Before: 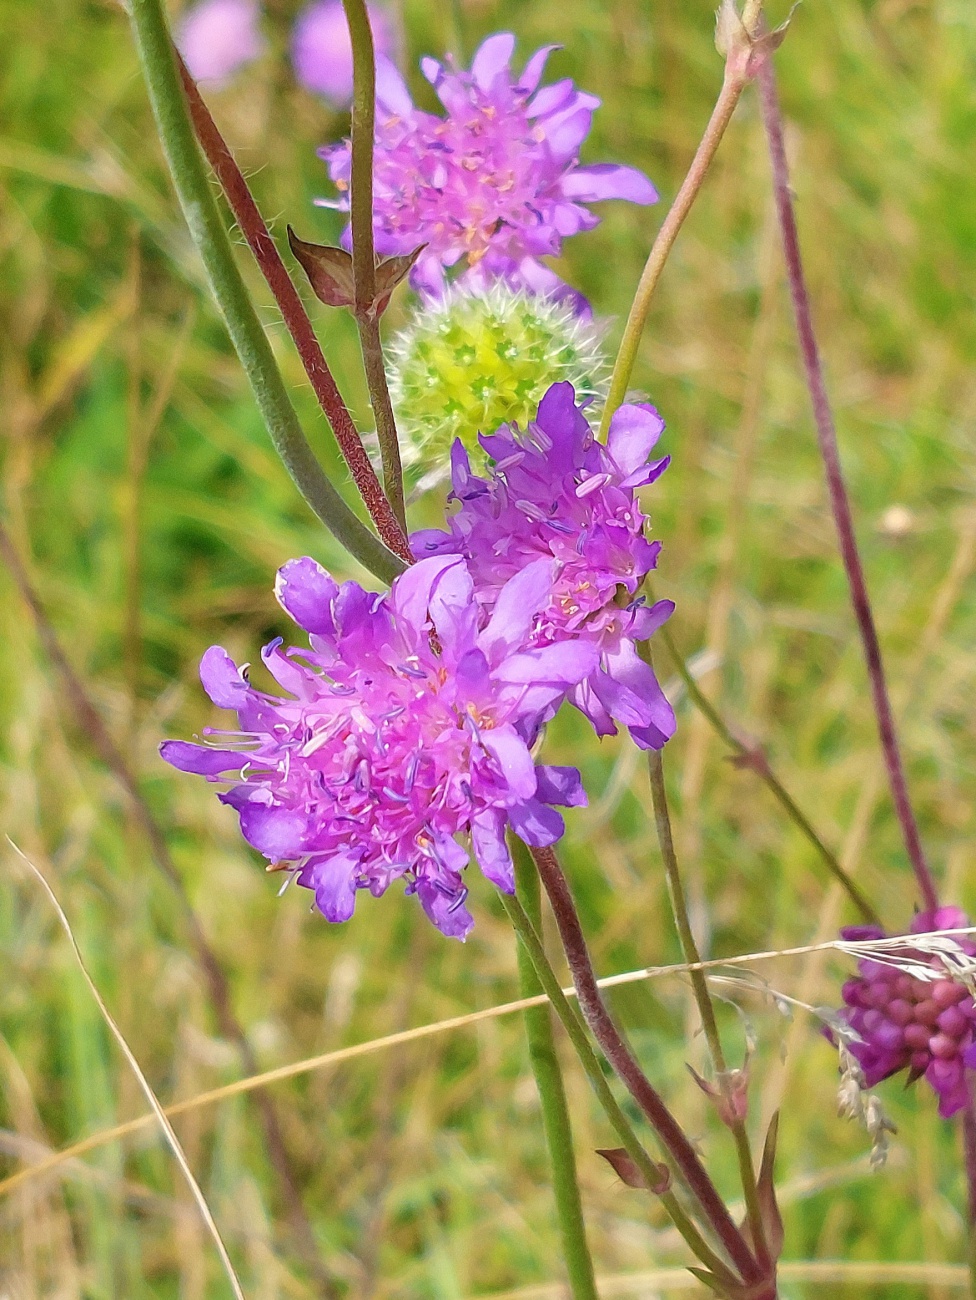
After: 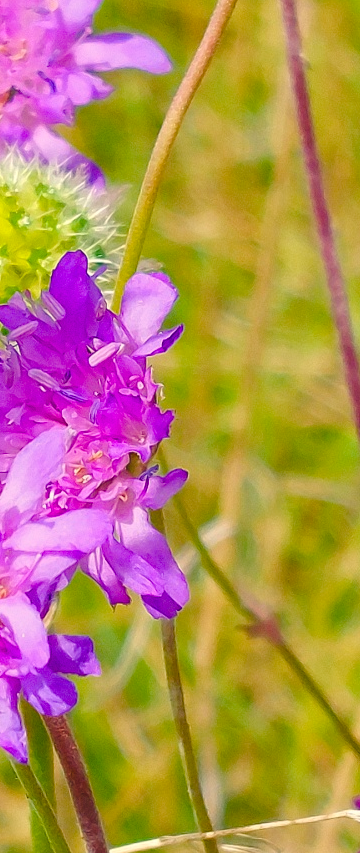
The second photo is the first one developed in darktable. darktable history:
color balance rgb: shadows lift › chroma 3%, shadows lift › hue 280.8°, power › hue 330°, highlights gain › chroma 3%, highlights gain › hue 75.6°, global offset › luminance 1.5%, perceptual saturation grading › global saturation 20%, perceptual saturation grading › highlights -25%, perceptual saturation grading › shadows 50%, global vibrance 30%
crop and rotate: left 49.936%, top 10.094%, right 13.136%, bottom 24.256%
